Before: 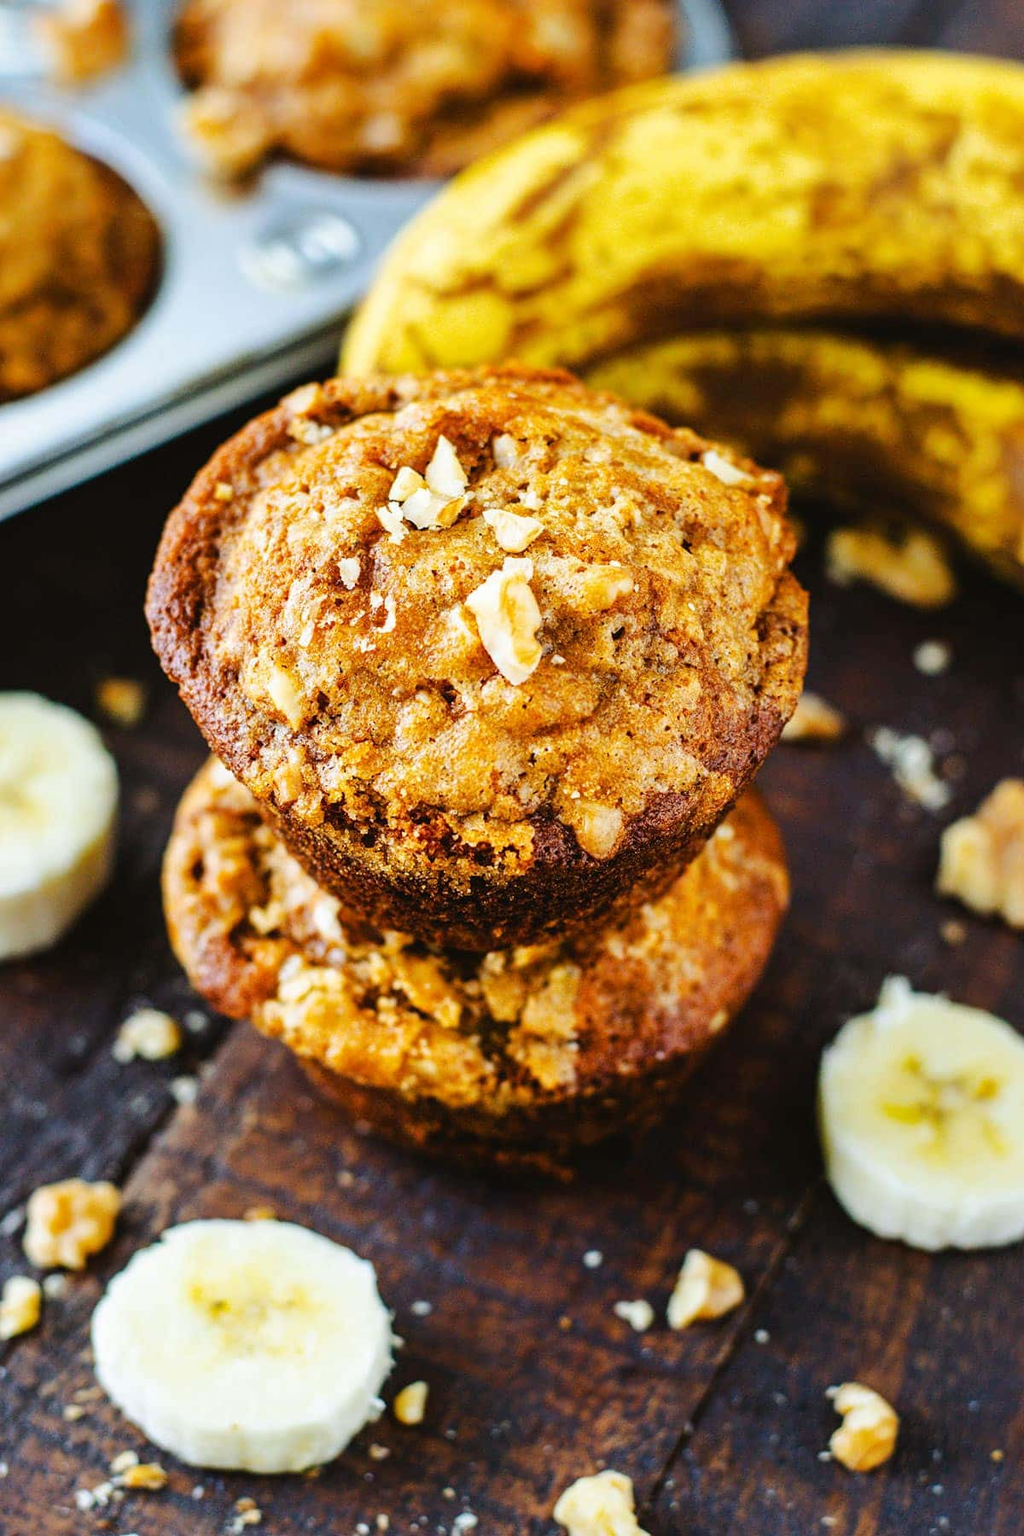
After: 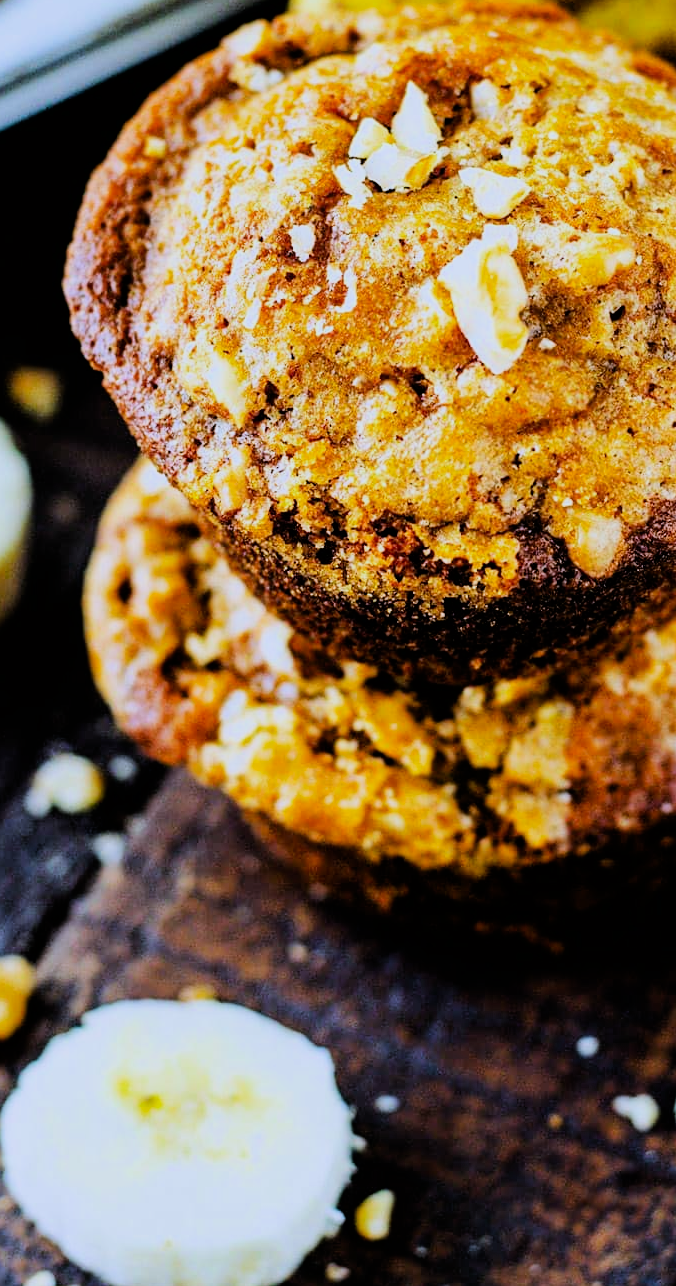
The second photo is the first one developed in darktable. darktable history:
filmic rgb: black relative exposure -5 EV, hardness 2.88, contrast 1.3
white balance: red 0.948, green 1.02, blue 1.176
contrast brightness saturation: saturation 0.1
crop: left 8.966%, top 23.852%, right 34.699%, bottom 4.703%
